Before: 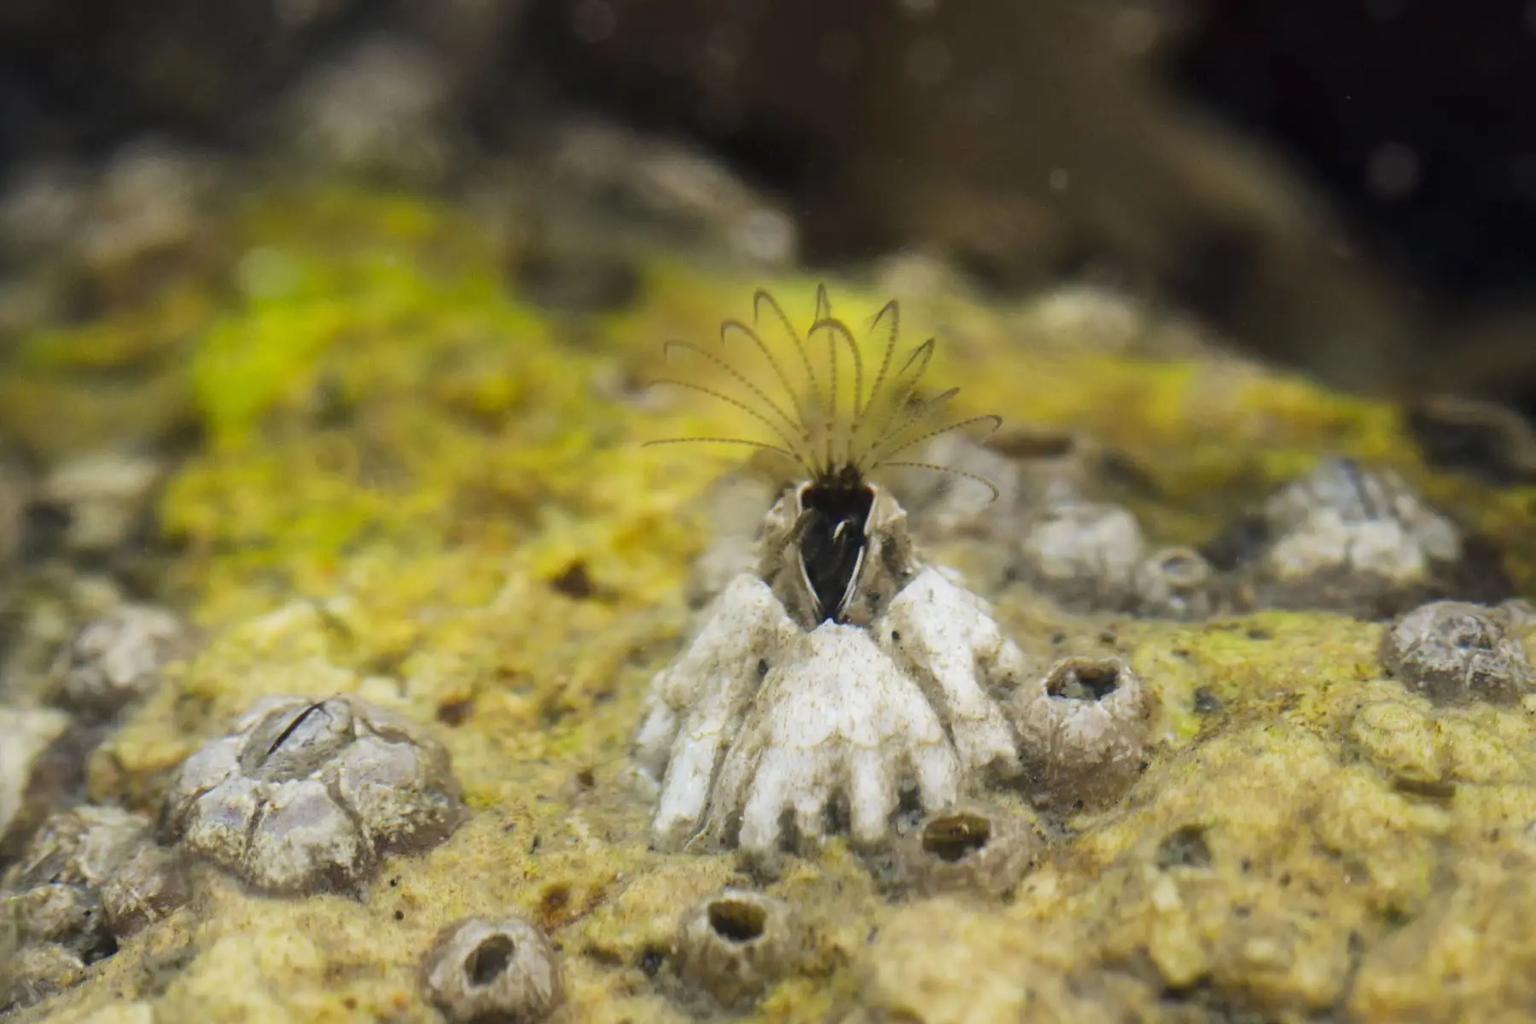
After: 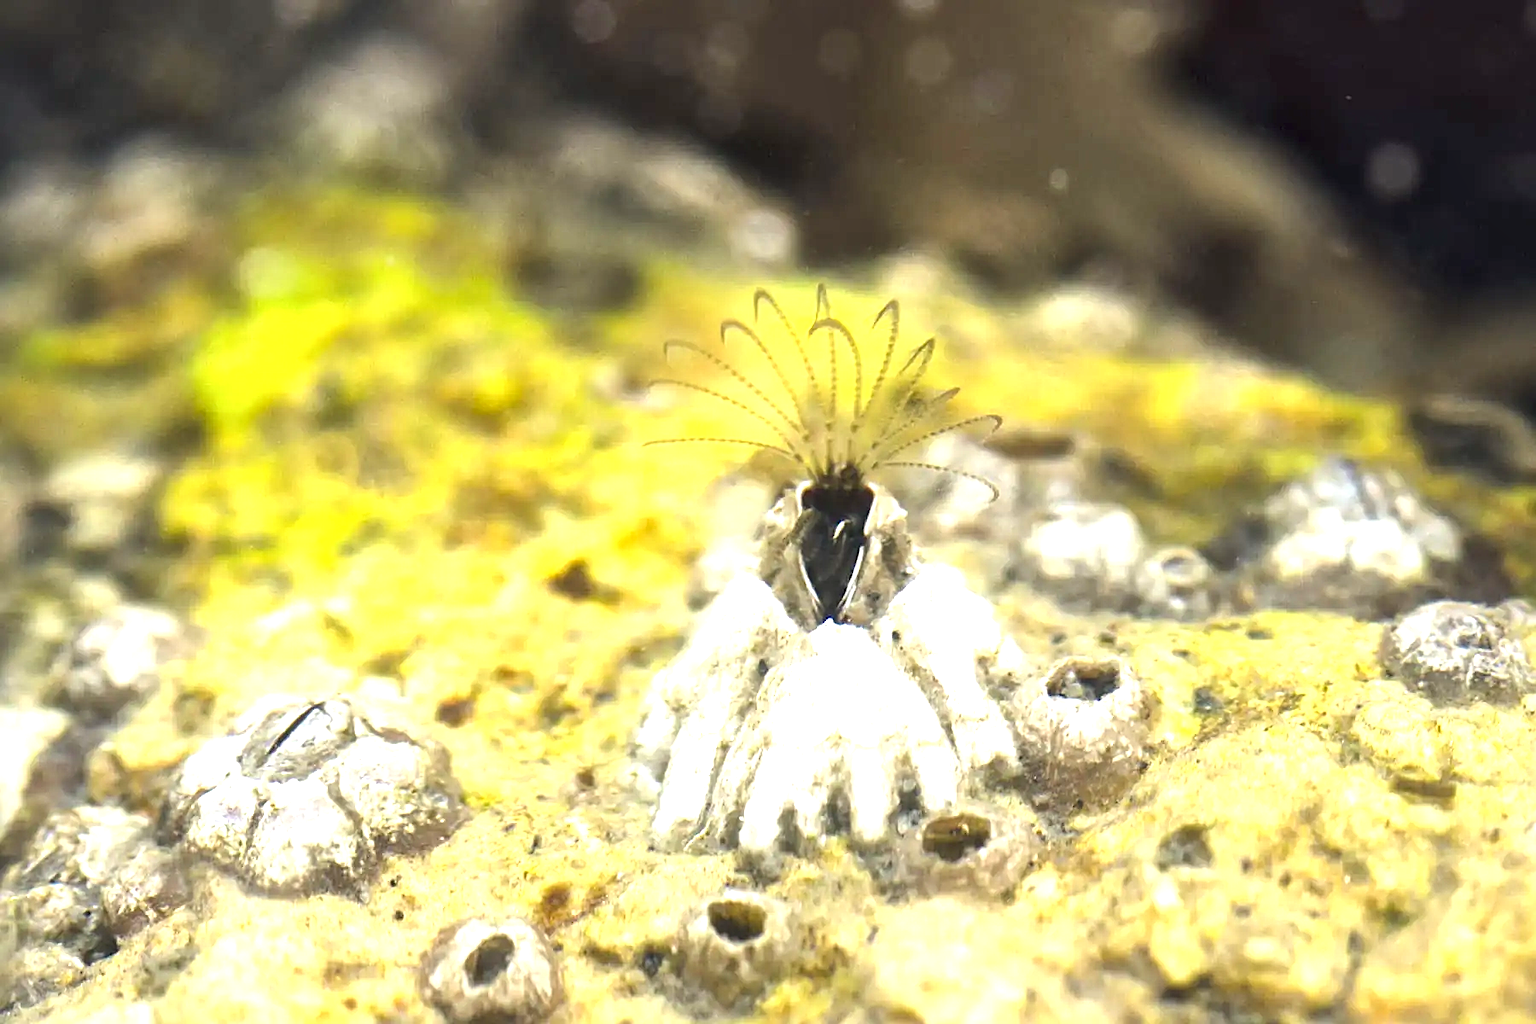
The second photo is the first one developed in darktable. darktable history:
exposure: black level correction 0, exposure 1.442 EV, compensate highlight preservation false
sharpen: on, module defaults
local contrast: mode bilateral grid, contrast 20, coarseness 49, detail 132%, midtone range 0.2
